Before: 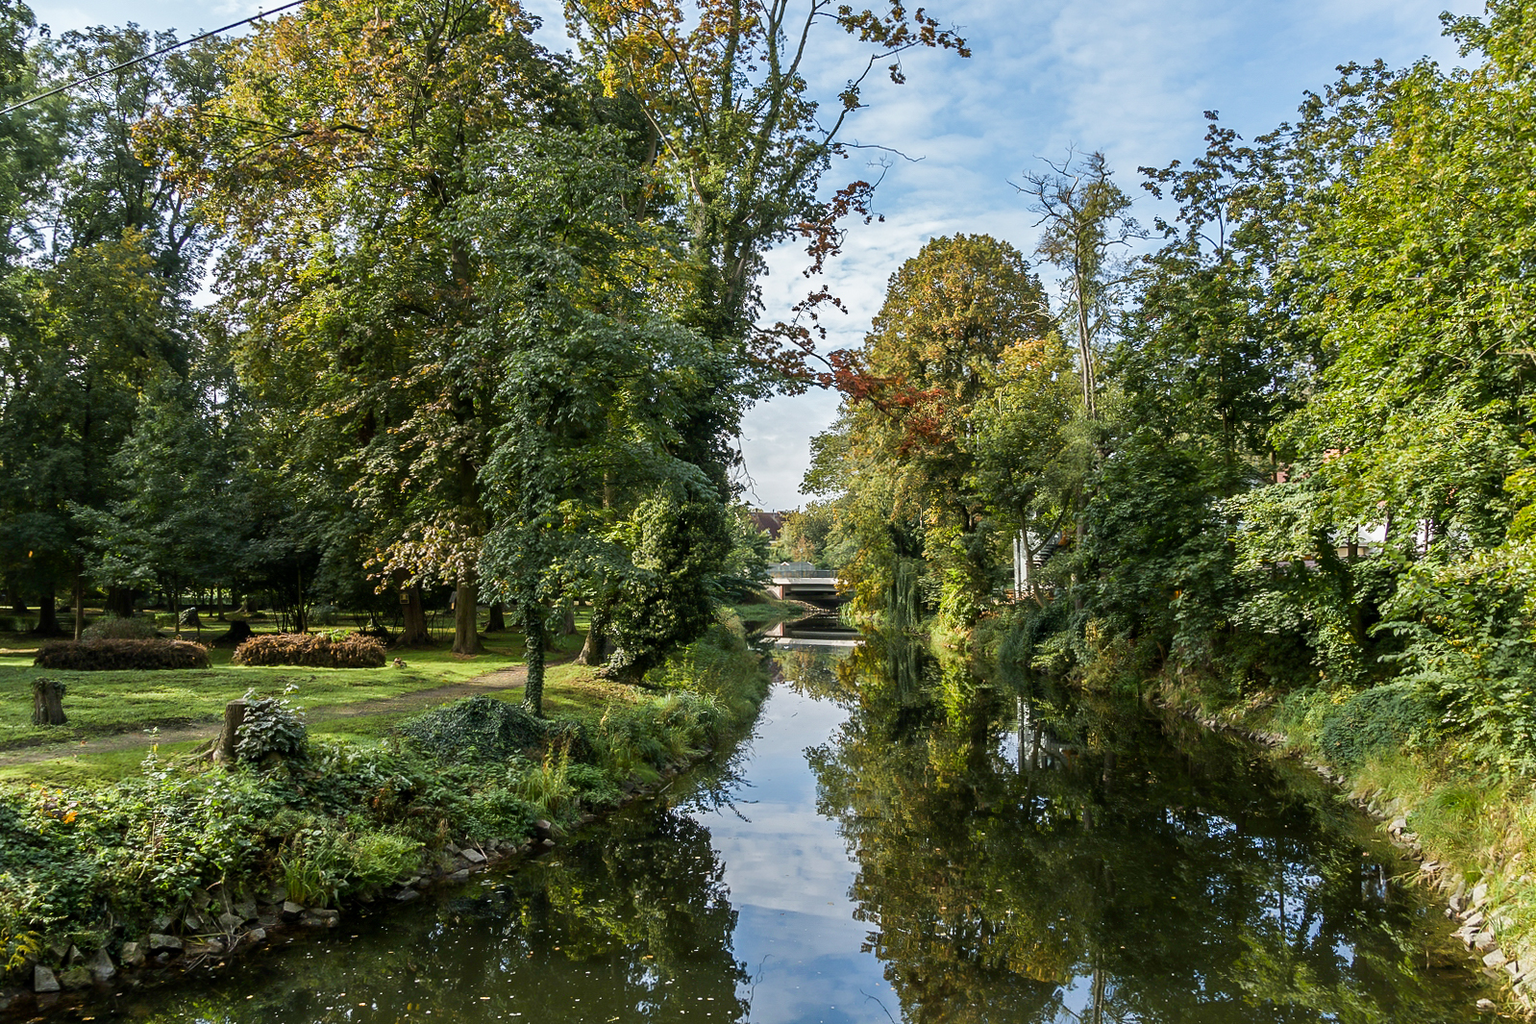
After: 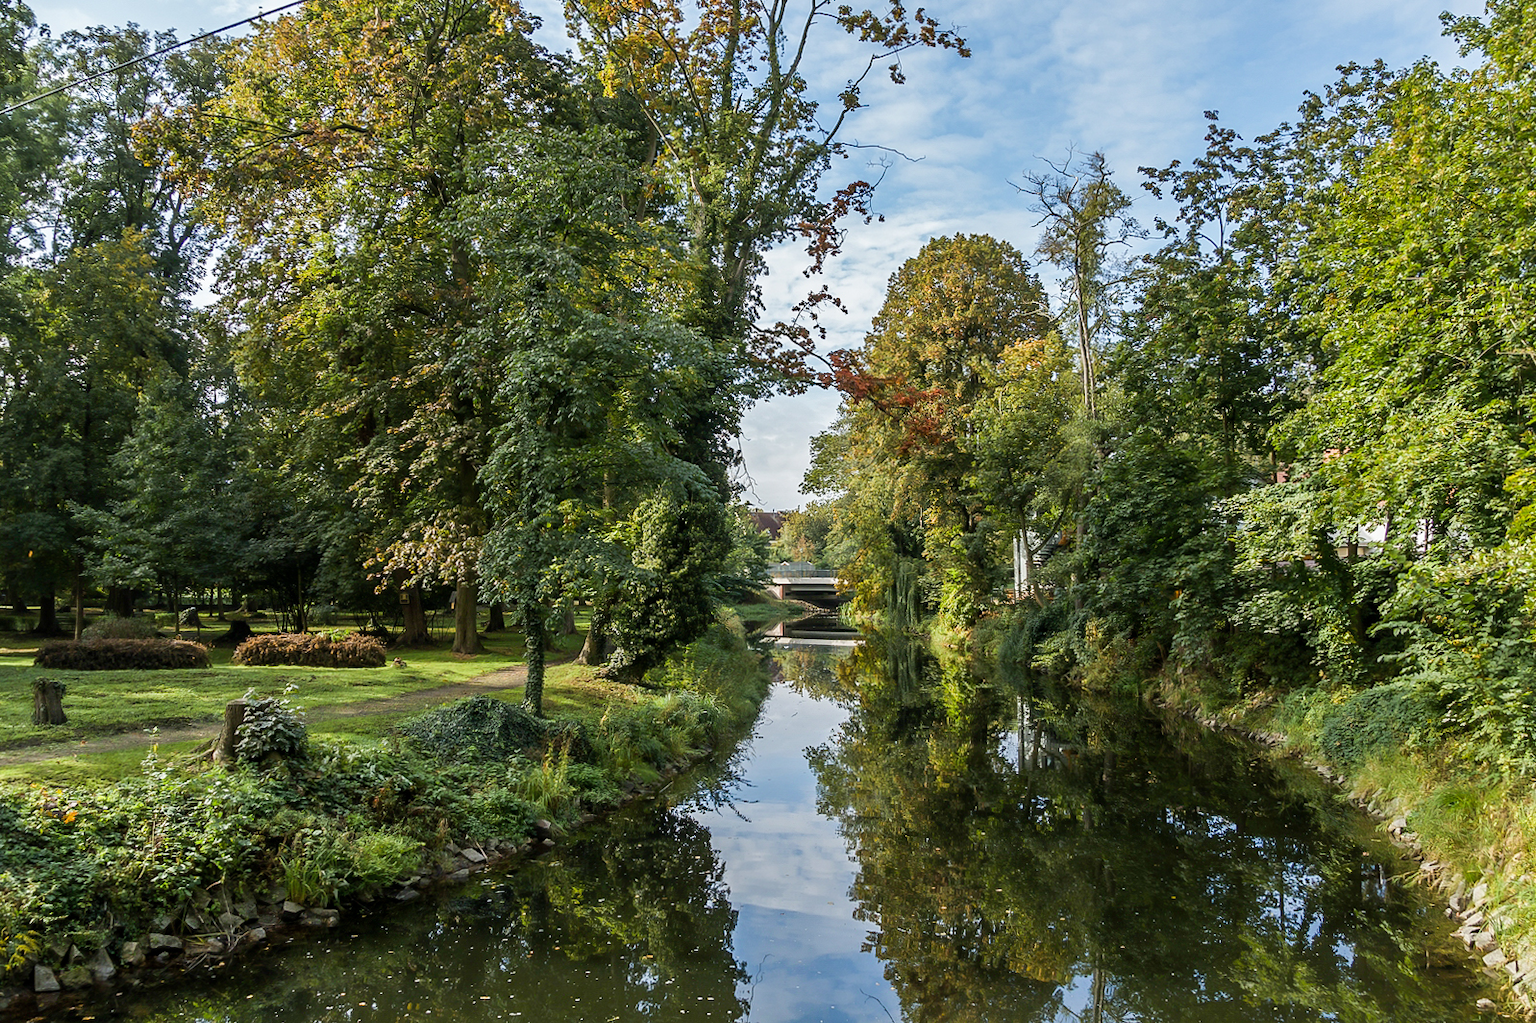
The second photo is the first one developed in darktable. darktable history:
tone equalizer: on, module defaults
shadows and highlights: shadows 25, highlights -25
